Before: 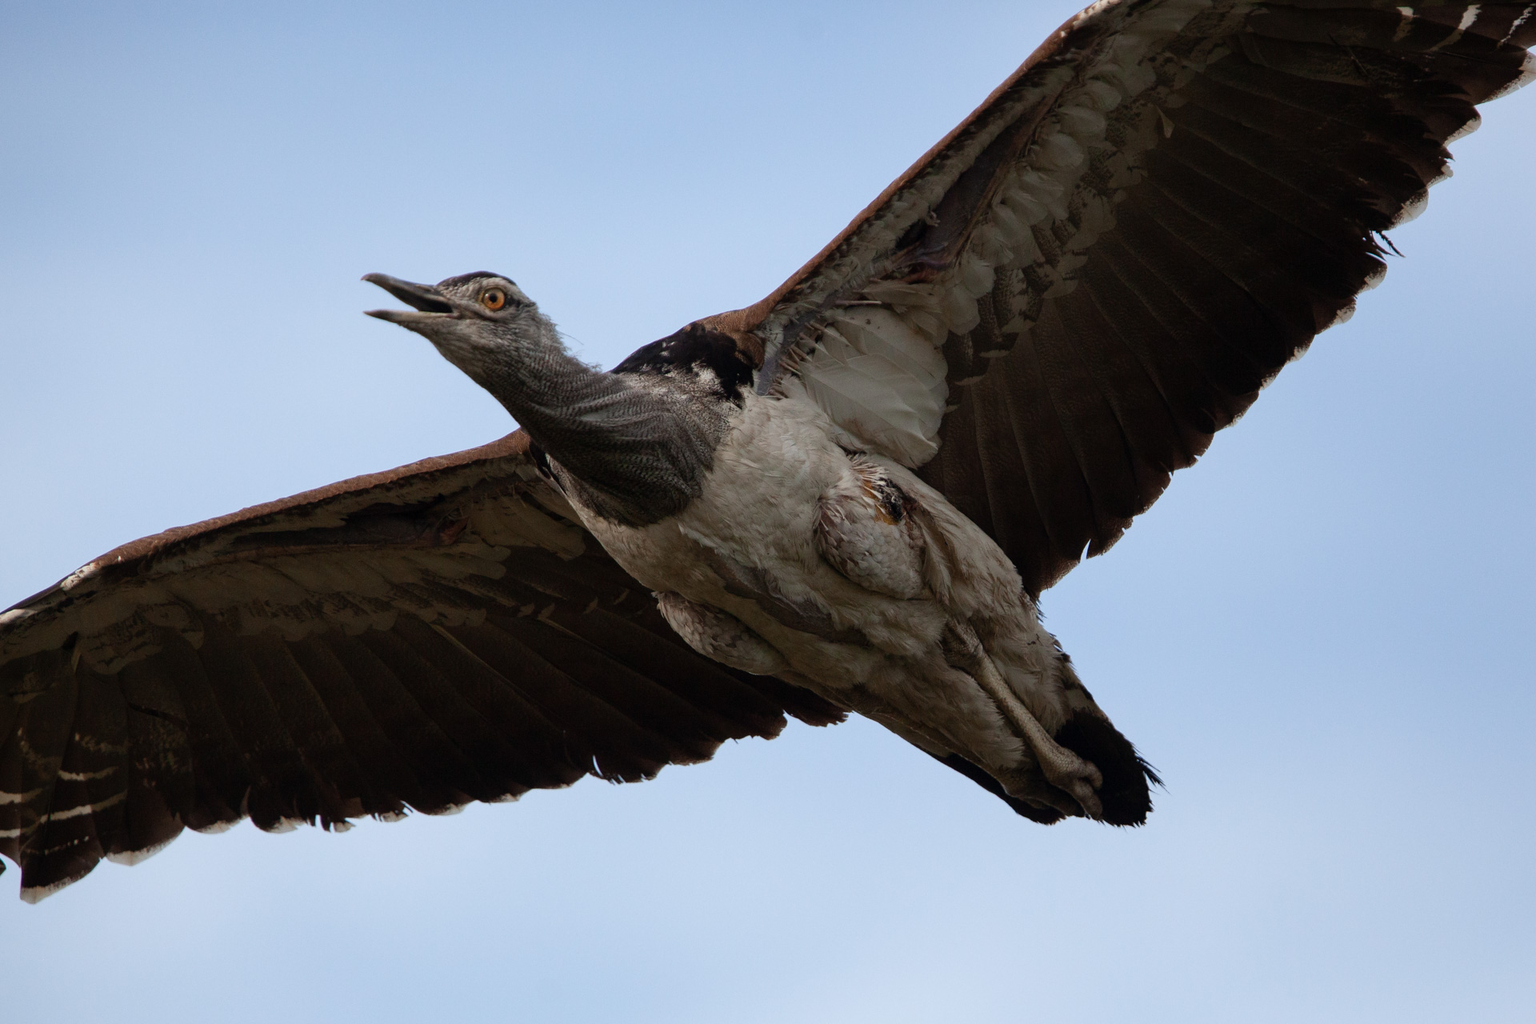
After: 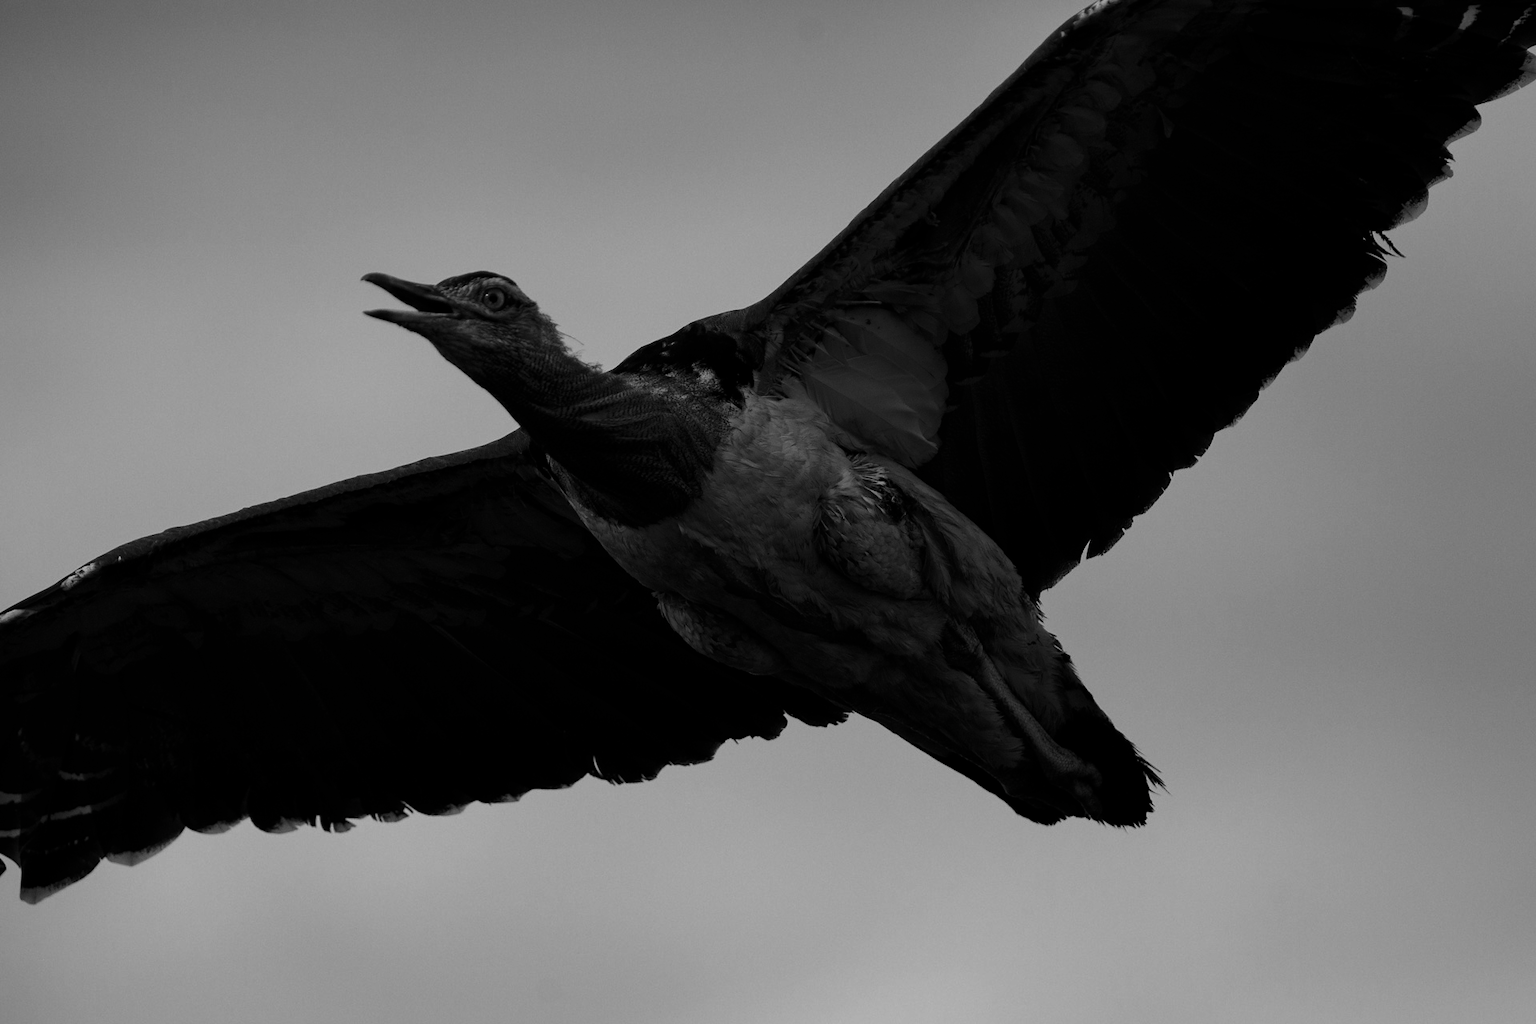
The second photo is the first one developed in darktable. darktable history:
contrast brightness saturation: contrast -0.033, brightness -0.6, saturation -0.999
